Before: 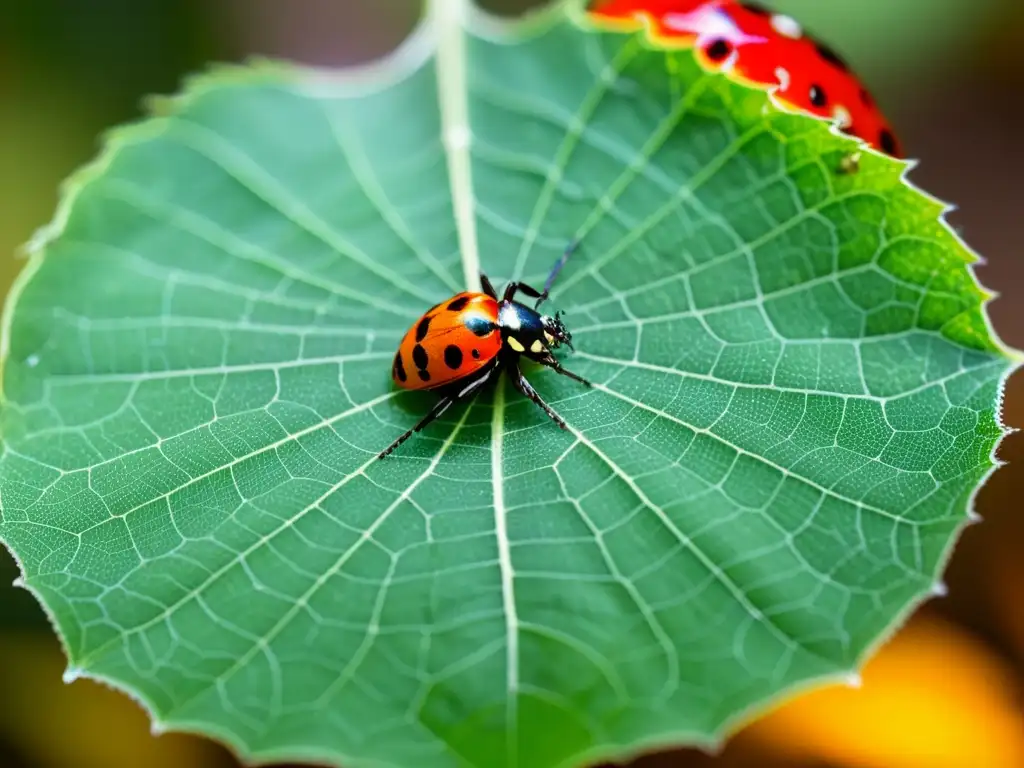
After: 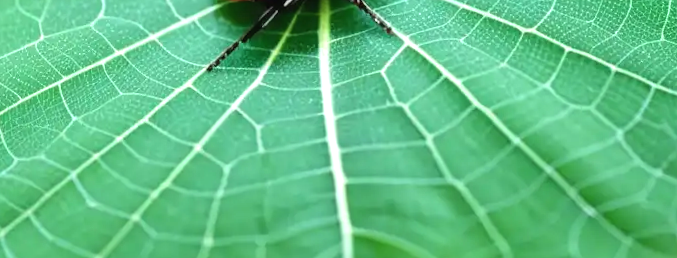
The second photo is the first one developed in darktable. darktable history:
rotate and perspective: rotation -2.29°, automatic cropping off
exposure: black level correction -0.002, exposure 0.54 EV, compensate highlight preservation false
crop: left 18.091%, top 51.13%, right 17.525%, bottom 16.85%
